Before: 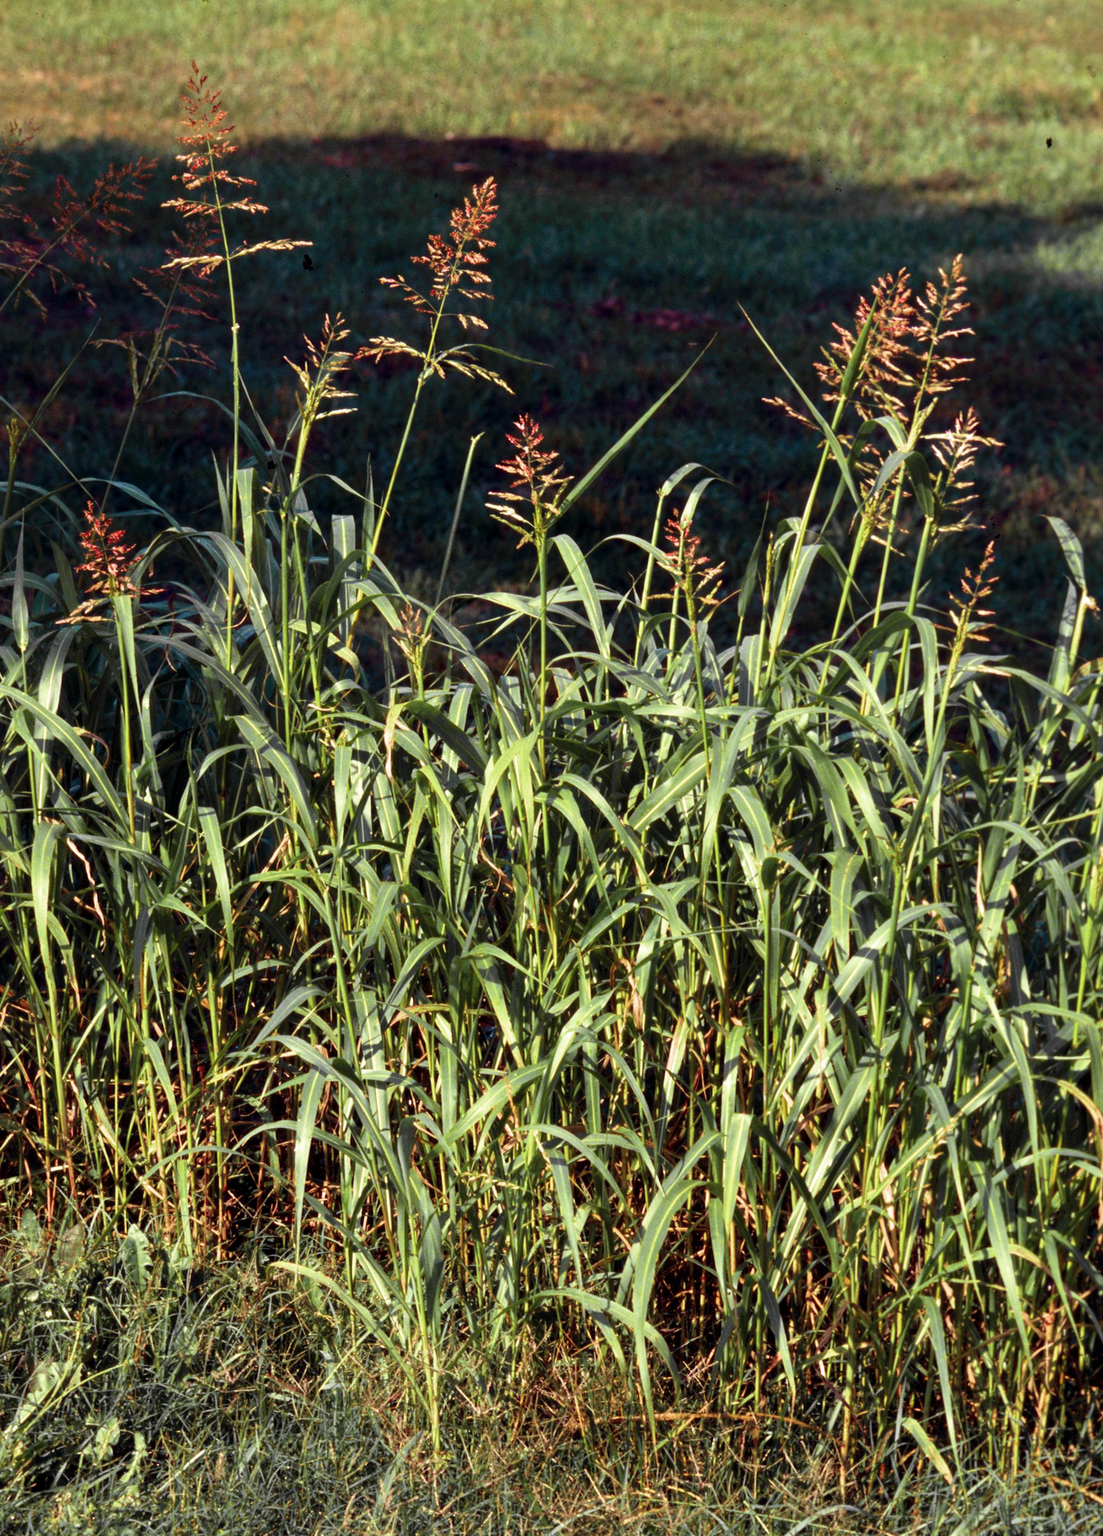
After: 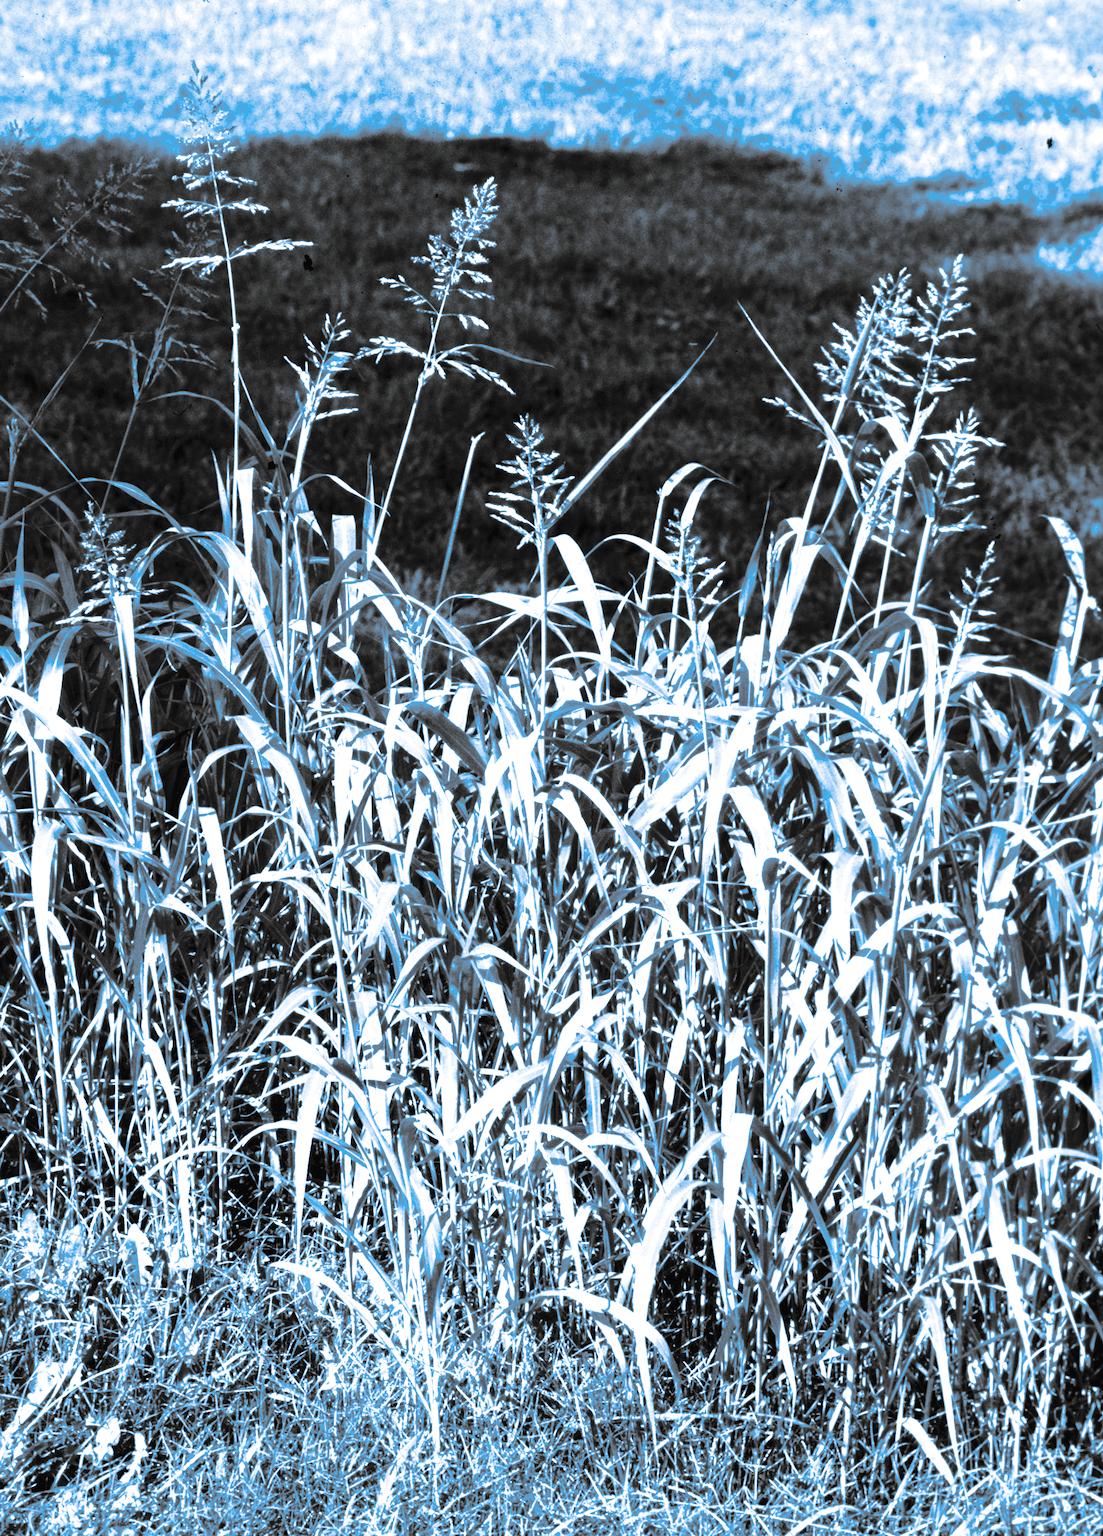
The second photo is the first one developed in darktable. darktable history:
contrast brightness saturation: saturation -1
exposure: black level correction 0, exposure 1.2 EV, compensate highlight preservation false
tone curve: curves: ch0 [(0, 0) (0.003, 0.015) (0.011, 0.019) (0.025, 0.027) (0.044, 0.041) (0.069, 0.055) (0.1, 0.079) (0.136, 0.099) (0.177, 0.149) (0.224, 0.216) (0.277, 0.292) (0.335, 0.383) (0.399, 0.474) (0.468, 0.556) (0.543, 0.632) (0.623, 0.711) (0.709, 0.789) (0.801, 0.871) (0.898, 0.944) (1, 1)], preserve colors none
split-toning: shadows › hue 220°, shadows › saturation 0.64, highlights › hue 220°, highlights › saturation 0.64, balance 0, compress 5.22%
